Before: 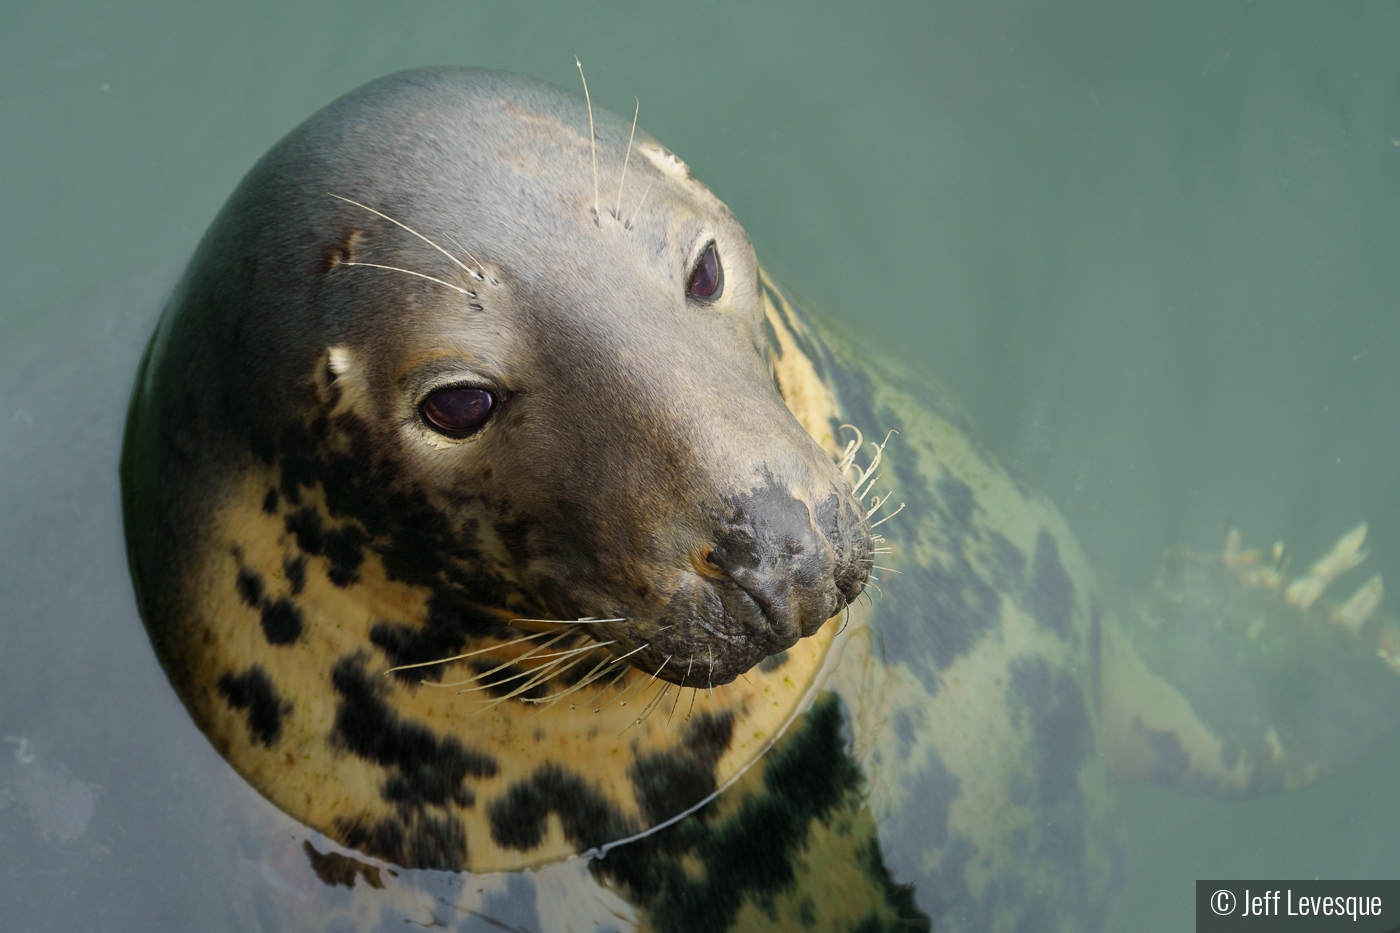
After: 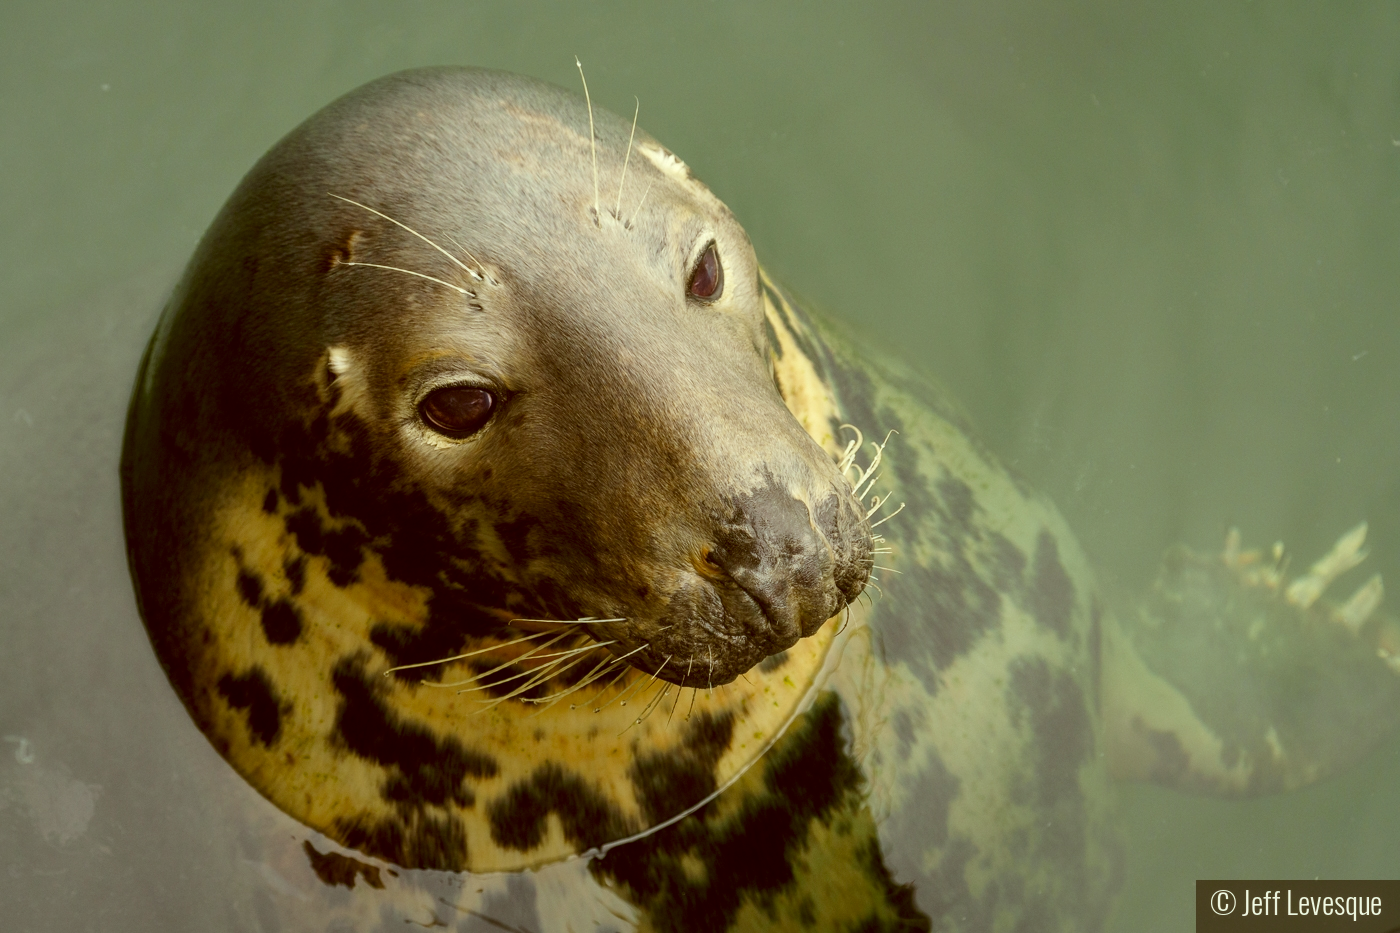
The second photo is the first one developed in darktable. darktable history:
color correction: highlights a* -5.94, highlights b* 9.48, shadows a* 10.12, shadows b* 23.94
local contrast: on, module defaults
